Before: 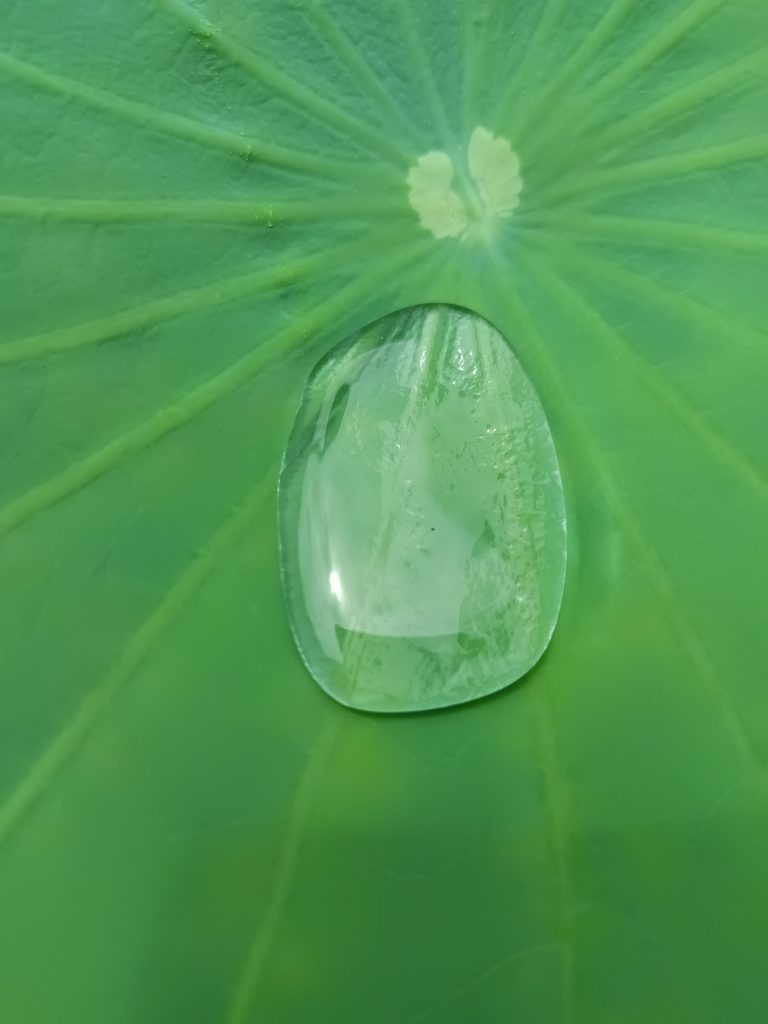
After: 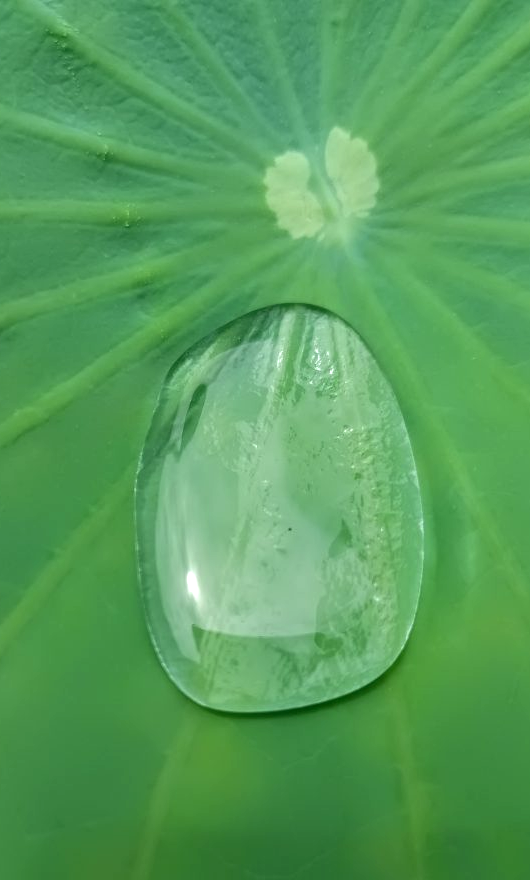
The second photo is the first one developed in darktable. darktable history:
local contrast: on, module defaults
crop: left 18.664%, right 12.209%, bottom 14.058%
